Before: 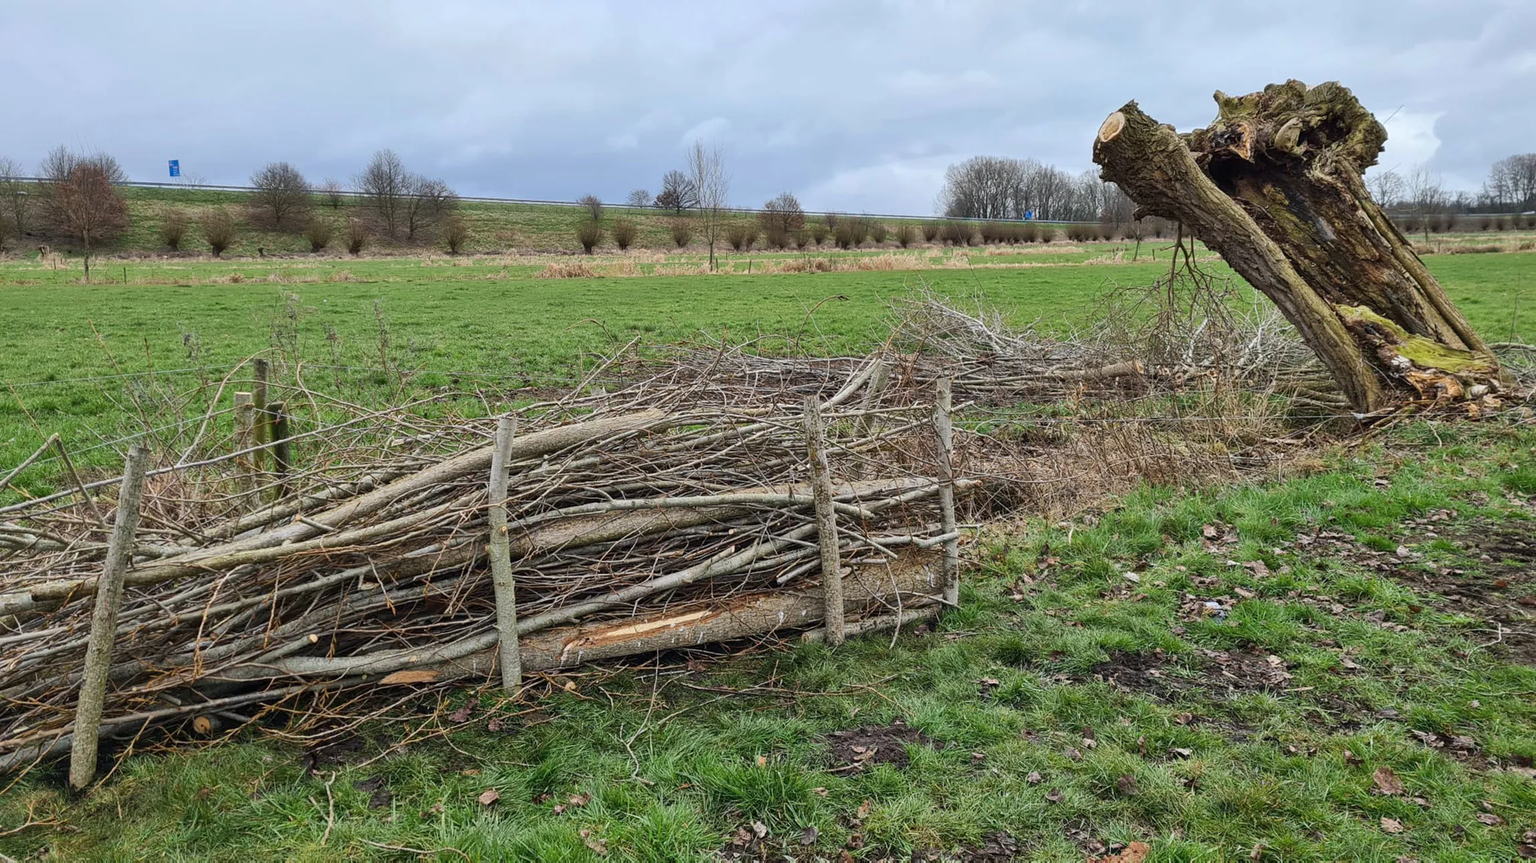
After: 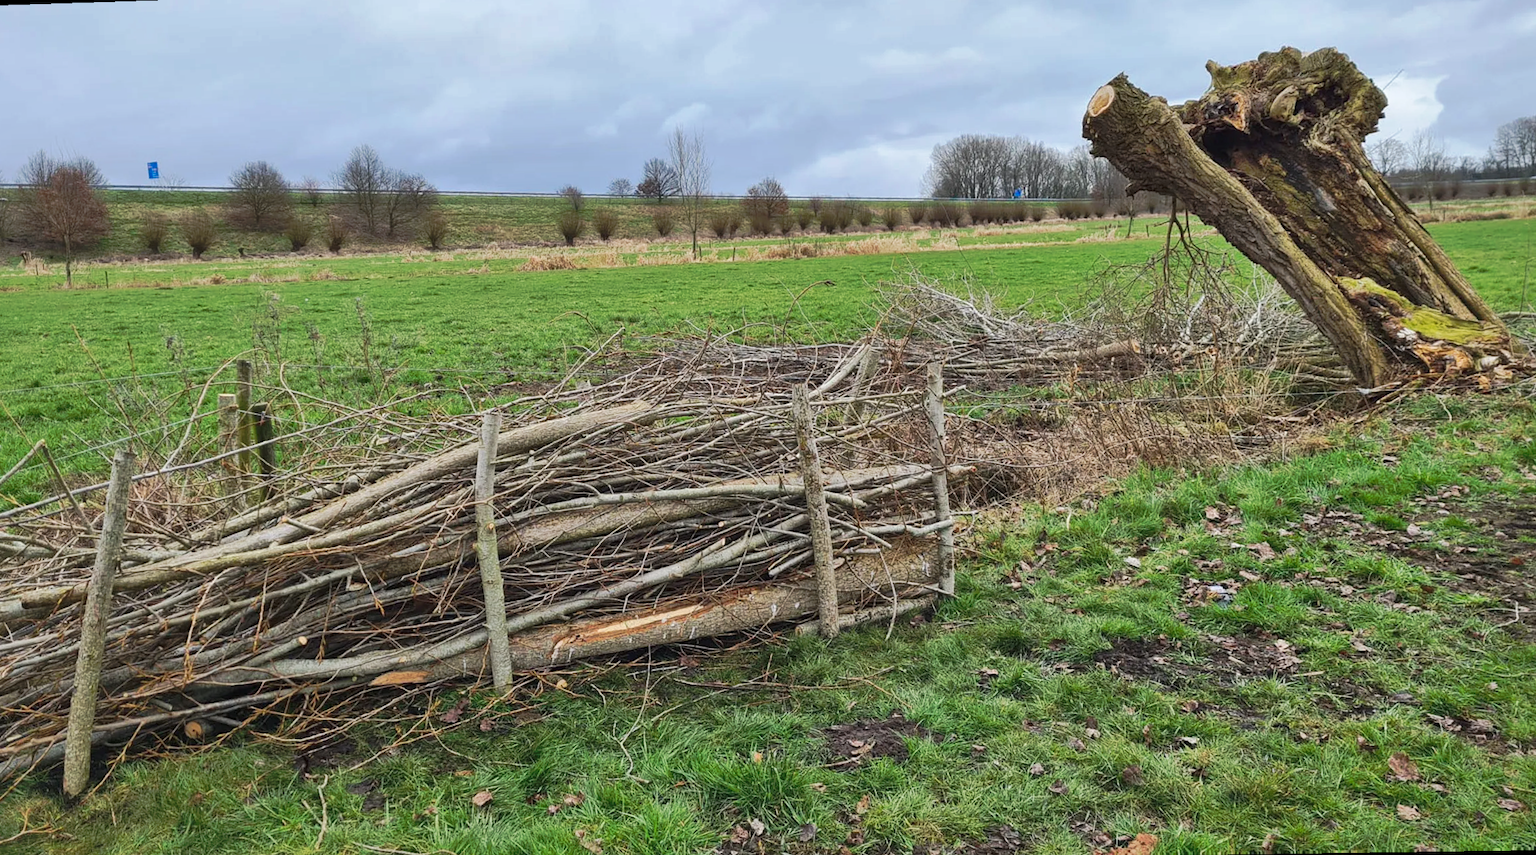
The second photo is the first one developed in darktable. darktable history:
shadows and highlights: on, module defaults
rotate and perspective: rotation -1.32°, lens shift (horizontal) -0.031, crop left 0.015, crop right 0.985, crop top 0.047, crop bottom 0.982
tone curve: curves: ch0 [(0, 0) (0.003, 0.009) (0.011, 0.019) (0.025, 0.034) (0.044, 0.057) (0.069, 0.082) (0.1, 0.104) (0.136, 0.131) (0.177, 0.165) (0.224, 0.212) (0.277, 0.279) (0.335, 0.342) (0.399, 0.401) (0.468, 0.477) (0.543, 0.572) (0.623, 0.675) (0.709, 0.772) (0.801, 0.85) (0.898, 0.942) (1, 1)], preserve colors none
